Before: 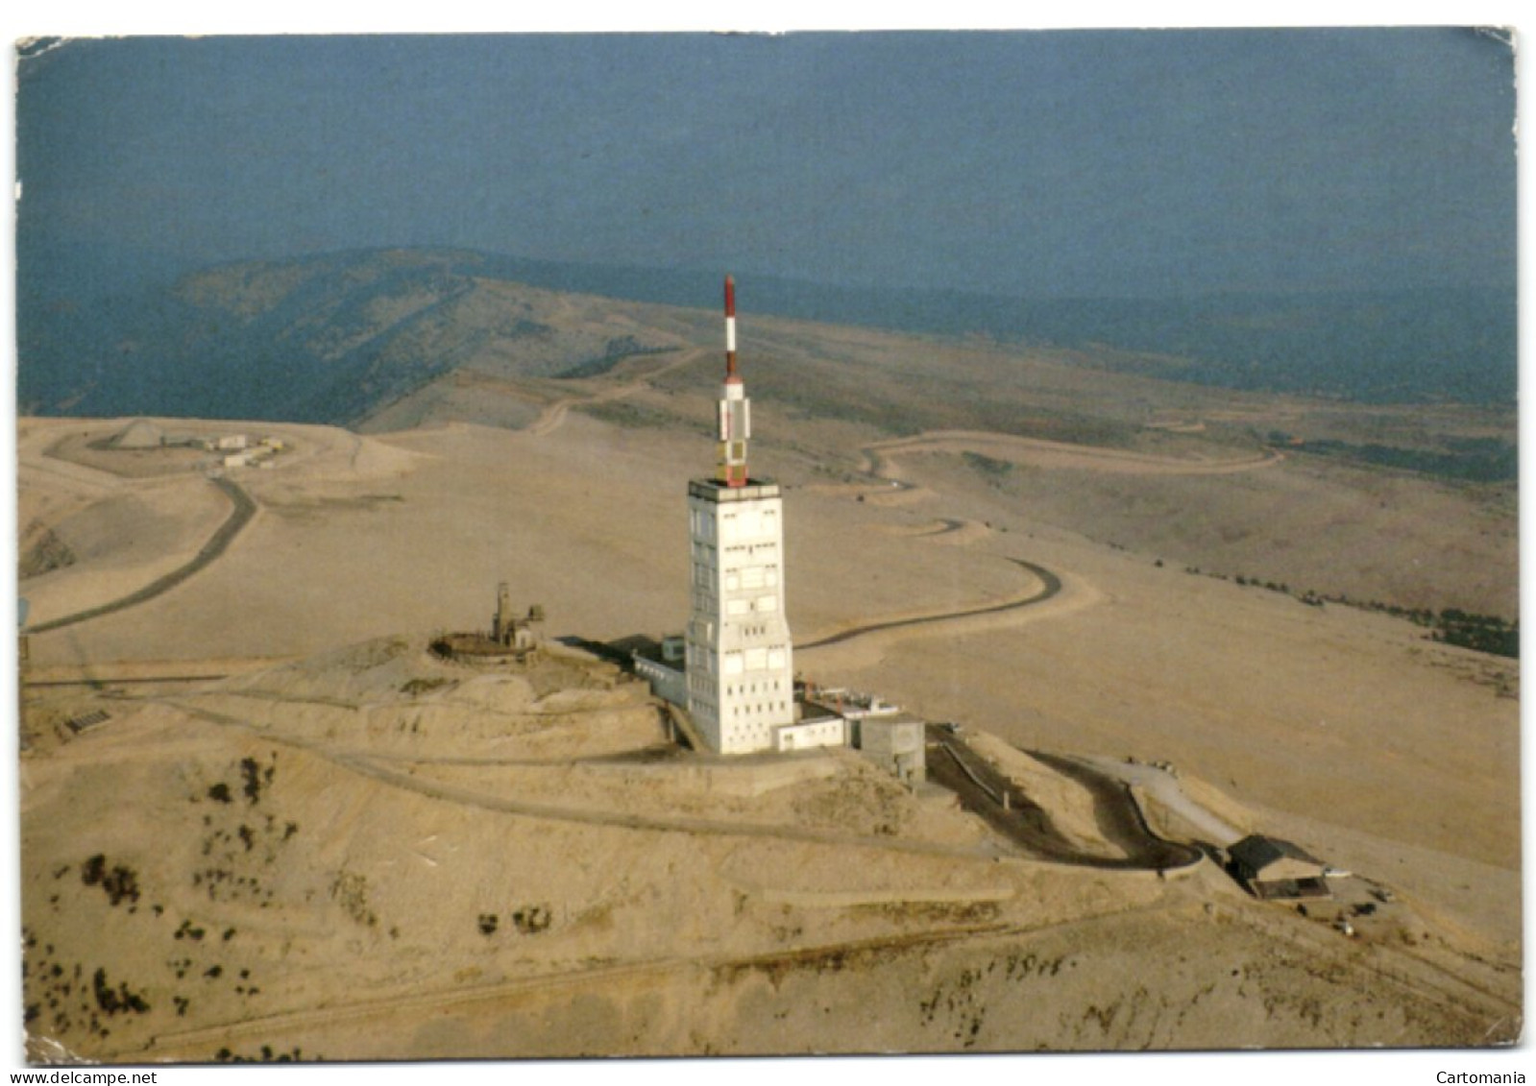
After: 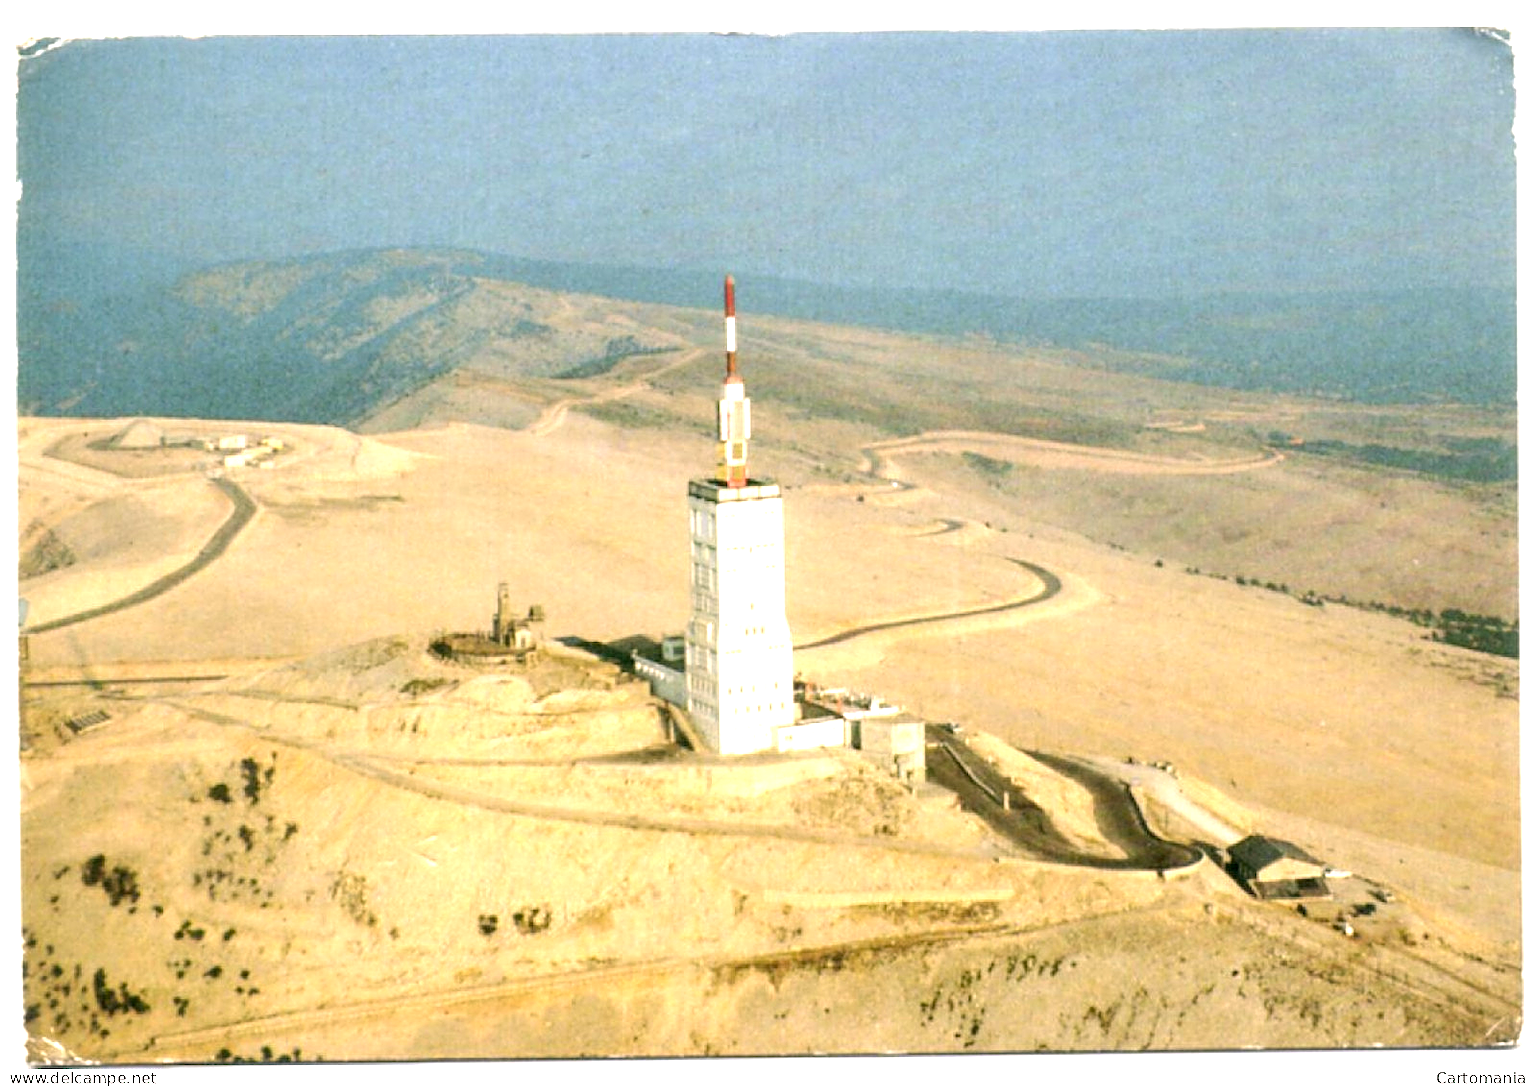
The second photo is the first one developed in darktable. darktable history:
sharpen: on, module defaults
exposure: black level correction 0, exposure 1.542 EV, compensate highlight preservation false
tone equalizer: edges refinement/feathering 500, mask exposure compensation -1.57 EV, preserve details no
color correction: highlights a* 4.26, highlights b* 4.99, shadows a* -8.29, shadows b* 4.96
